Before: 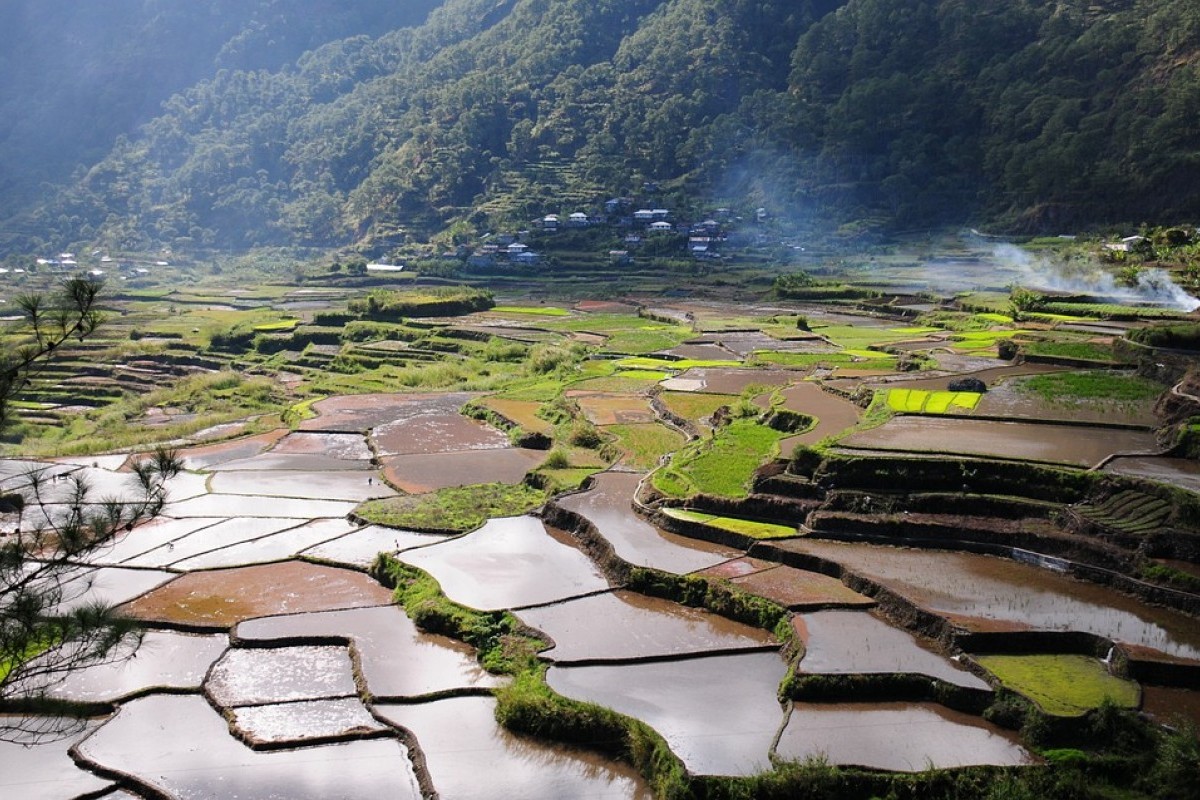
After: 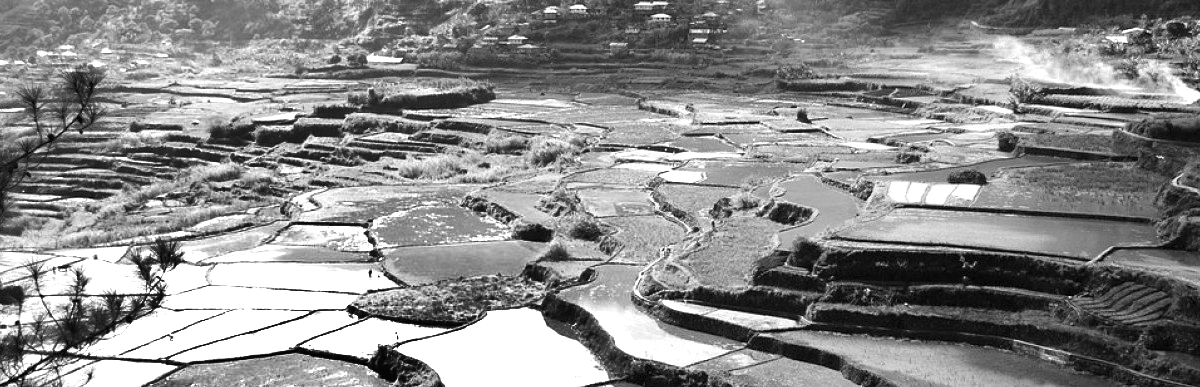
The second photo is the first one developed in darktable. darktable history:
base curve: exposure shift 0, preserve colors none
color correction: highlights a* 2.72, highlights b* 22.8
exposure: black level correction 0, exposure 0.7 EV, compensate exposure bias true, compensate highlight preservation false
color balance rgb: linear chroma grading › shadows 10%, linear chroma grading › highlights 10%, linear chroma grading › global chroma 15%, linear chroma grading › mid-tones 15%, perceptual saturation grading › global saturation 40%, perceptual saturation grading › highlights -25%, perceptual saturation grading › mid-tones 35%, perceptual saturation grading › shadows 35%, perceptual brilliance grading › global brilliance 11.29%, global vibrance 11.29%
crop and rotate: top 26.056%, bottom 25.543%
shadows and highlights: white point adjustment -3.64, highlights -63.34, highlights color adjustment 42%, soften with gaussian
monochrome: on, module defaults
